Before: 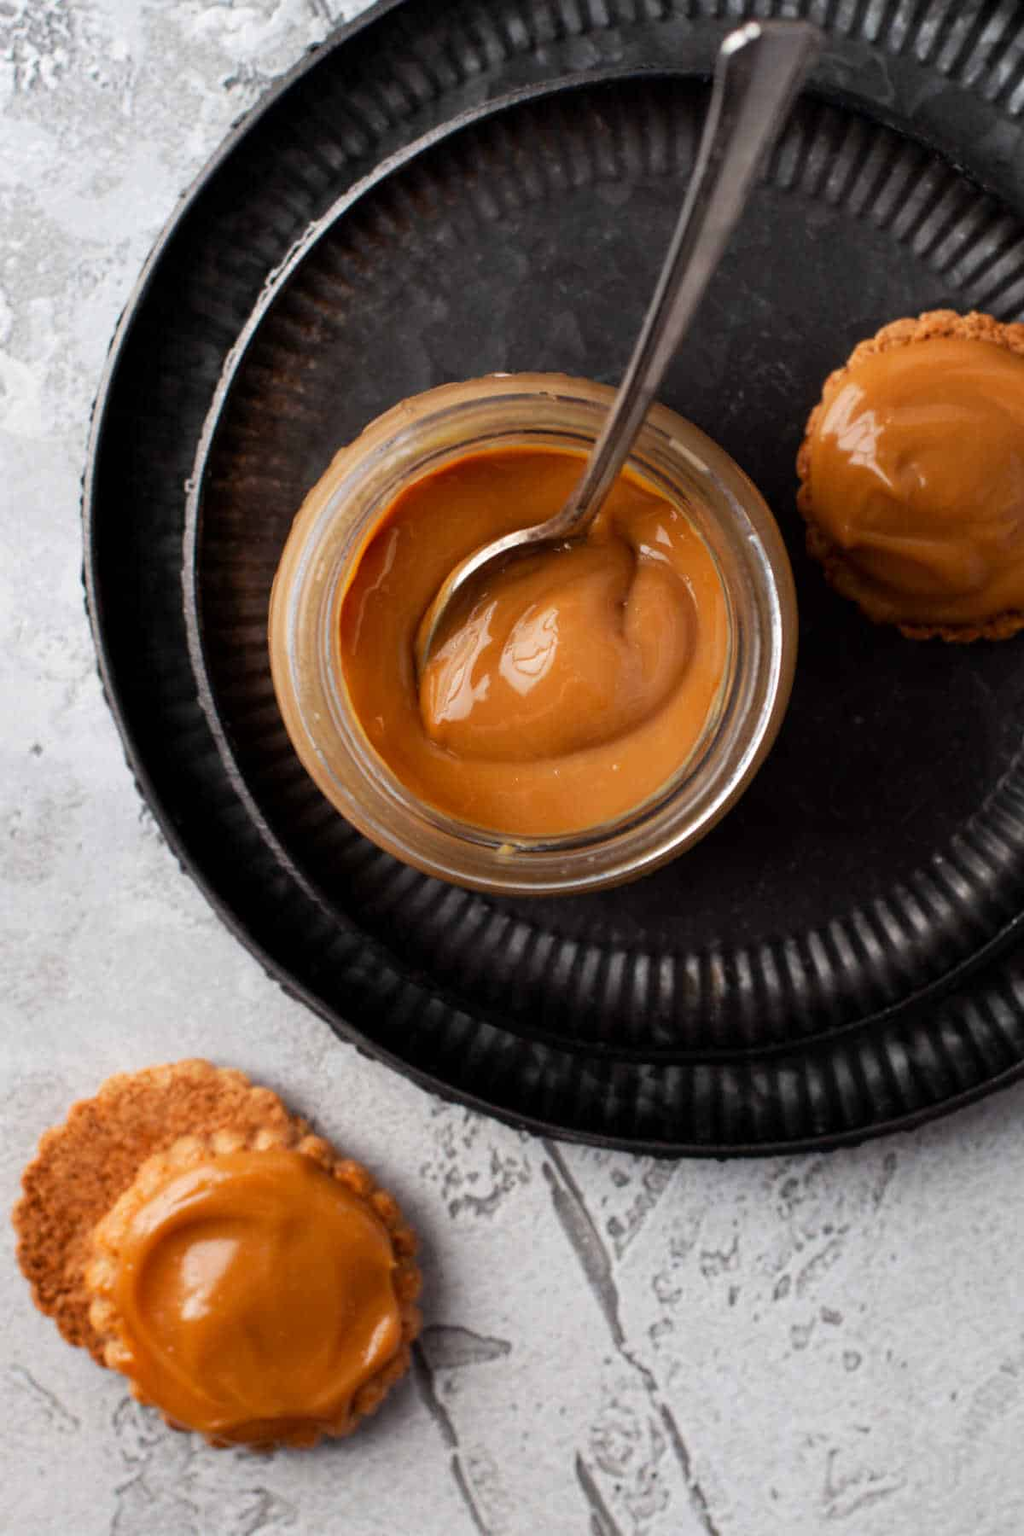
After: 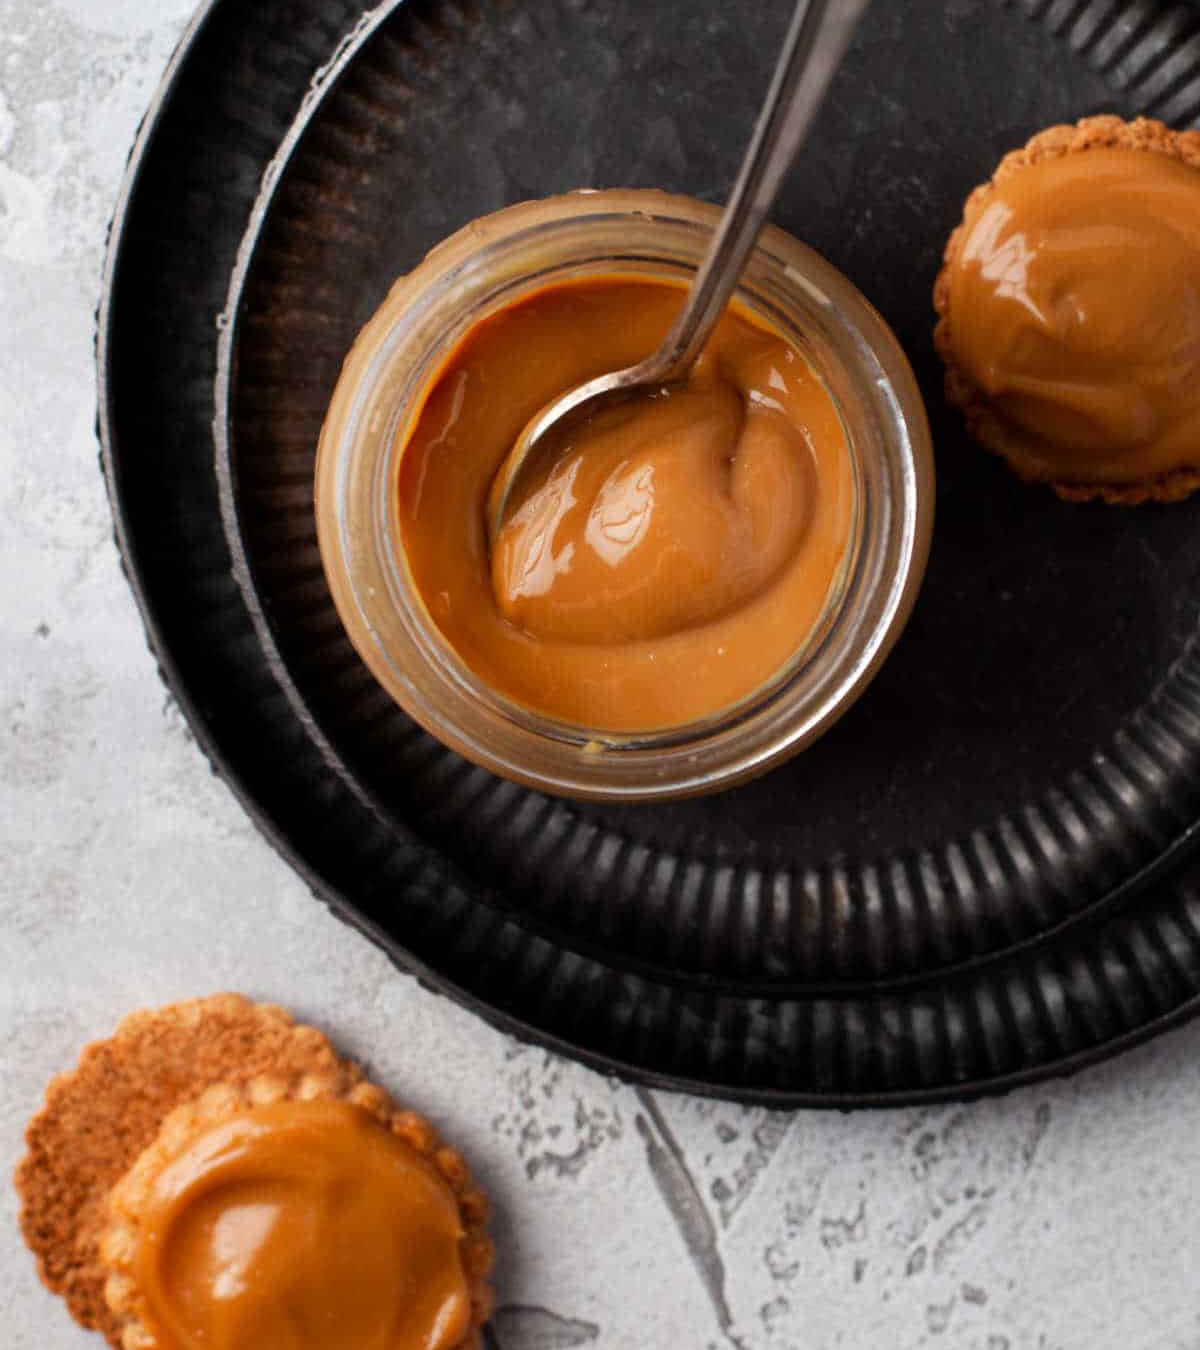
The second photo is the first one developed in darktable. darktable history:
crop: top 13.819%, bottom 11.169%
